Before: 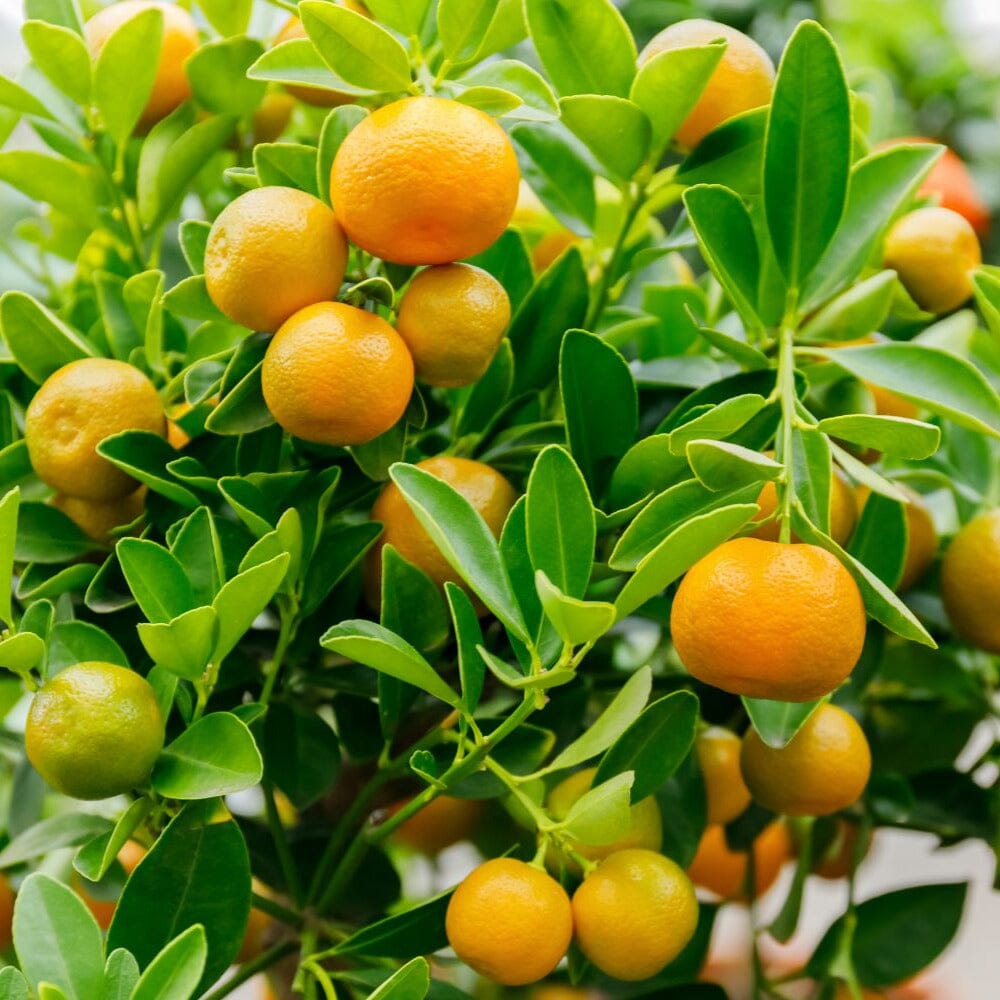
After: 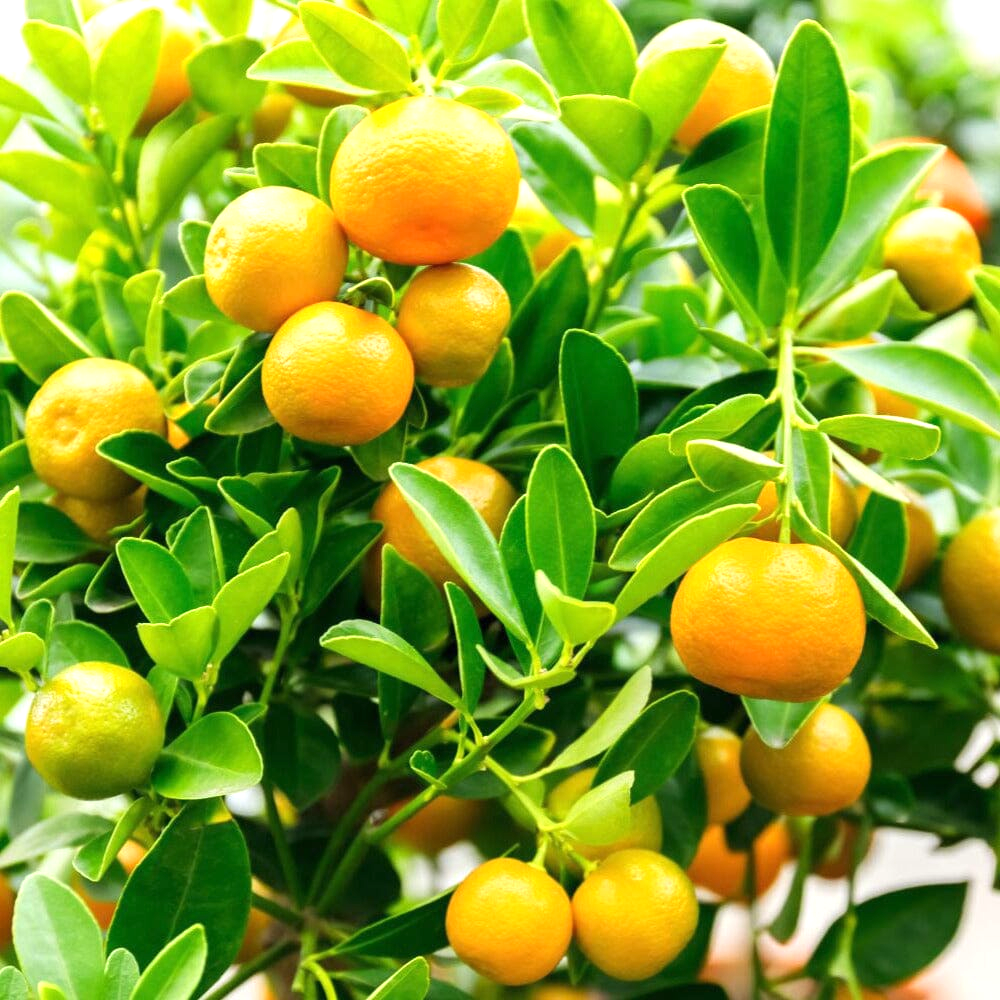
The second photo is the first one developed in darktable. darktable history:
exposure: black level correction 0, exposure 0.69 EV, compensate exposure bias true, compensate highlight preservation false
